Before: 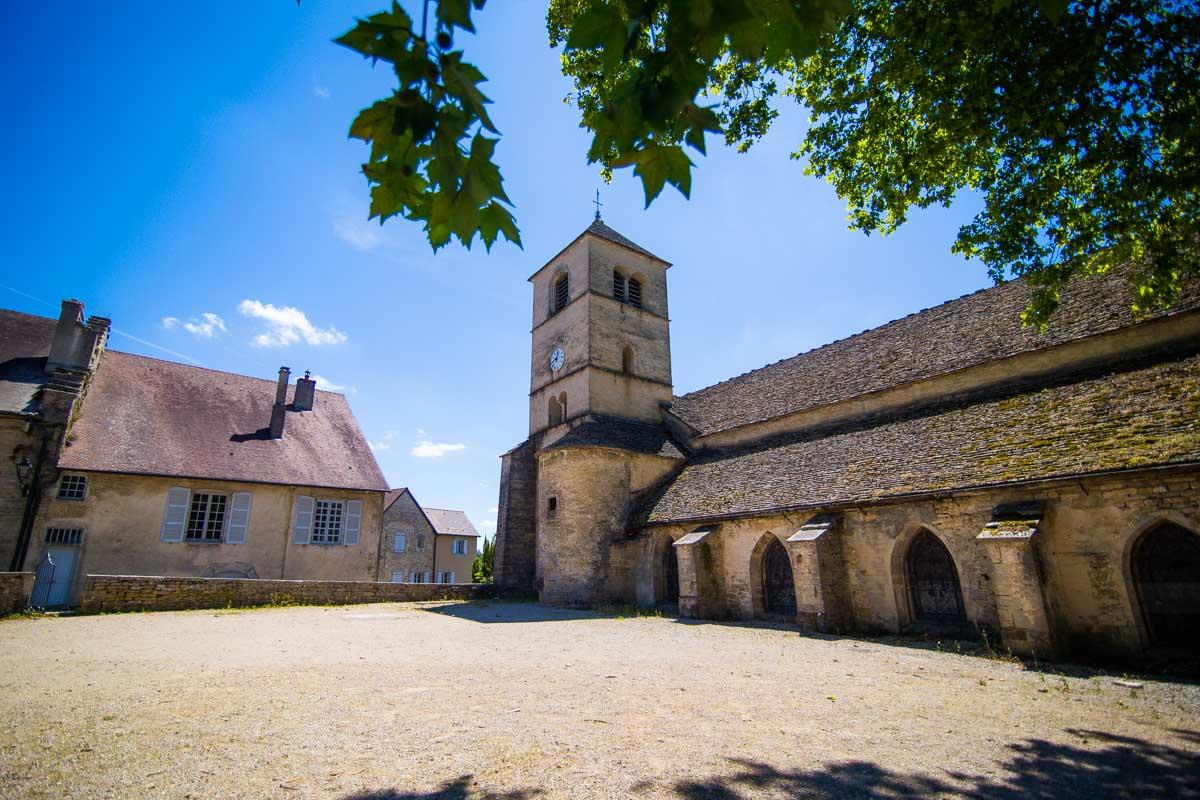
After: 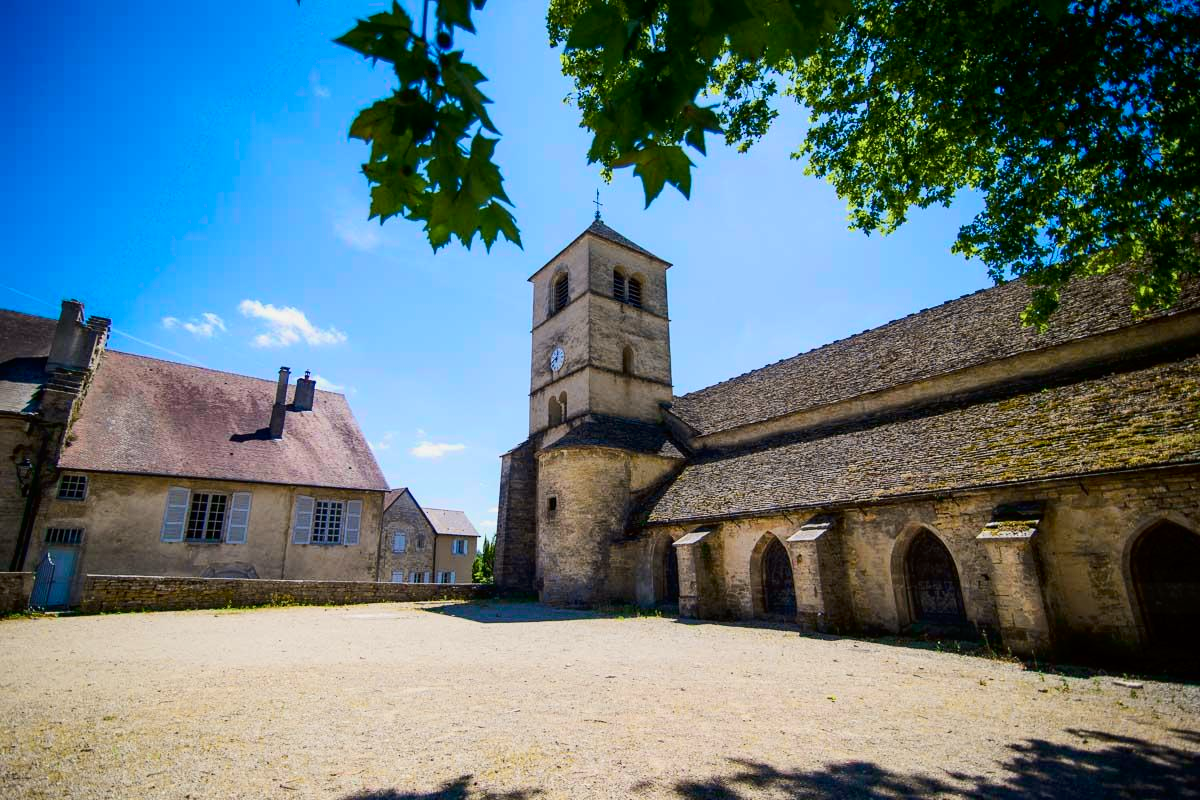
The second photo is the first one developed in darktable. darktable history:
tone curve: curves: ch0 [(0, 0) (0.068, 0.031) (0.175, 0.132) (0.337, 0.304) (0.498, 0.511) (0.748, 0.762) (0.993, 0.954)]; ch1 [(0, 0) (0.294, 0.184) (0.359, 0.34) (0.362, 0.35) (0.43, 0.41) (0.476, 0.457) (0.499, 0.5) (0.529, 0.523) (0.677, 0.762) (1, 1)]; ch2 [(0, 0) (0.431, 0.419) (0.495, 0.502) (0.524, 0.534) (0.557, 0.56) (0.634, 0.654) (0.728, 0.722) (1, 1)], color space Lab, independent channels, preserve colors none
